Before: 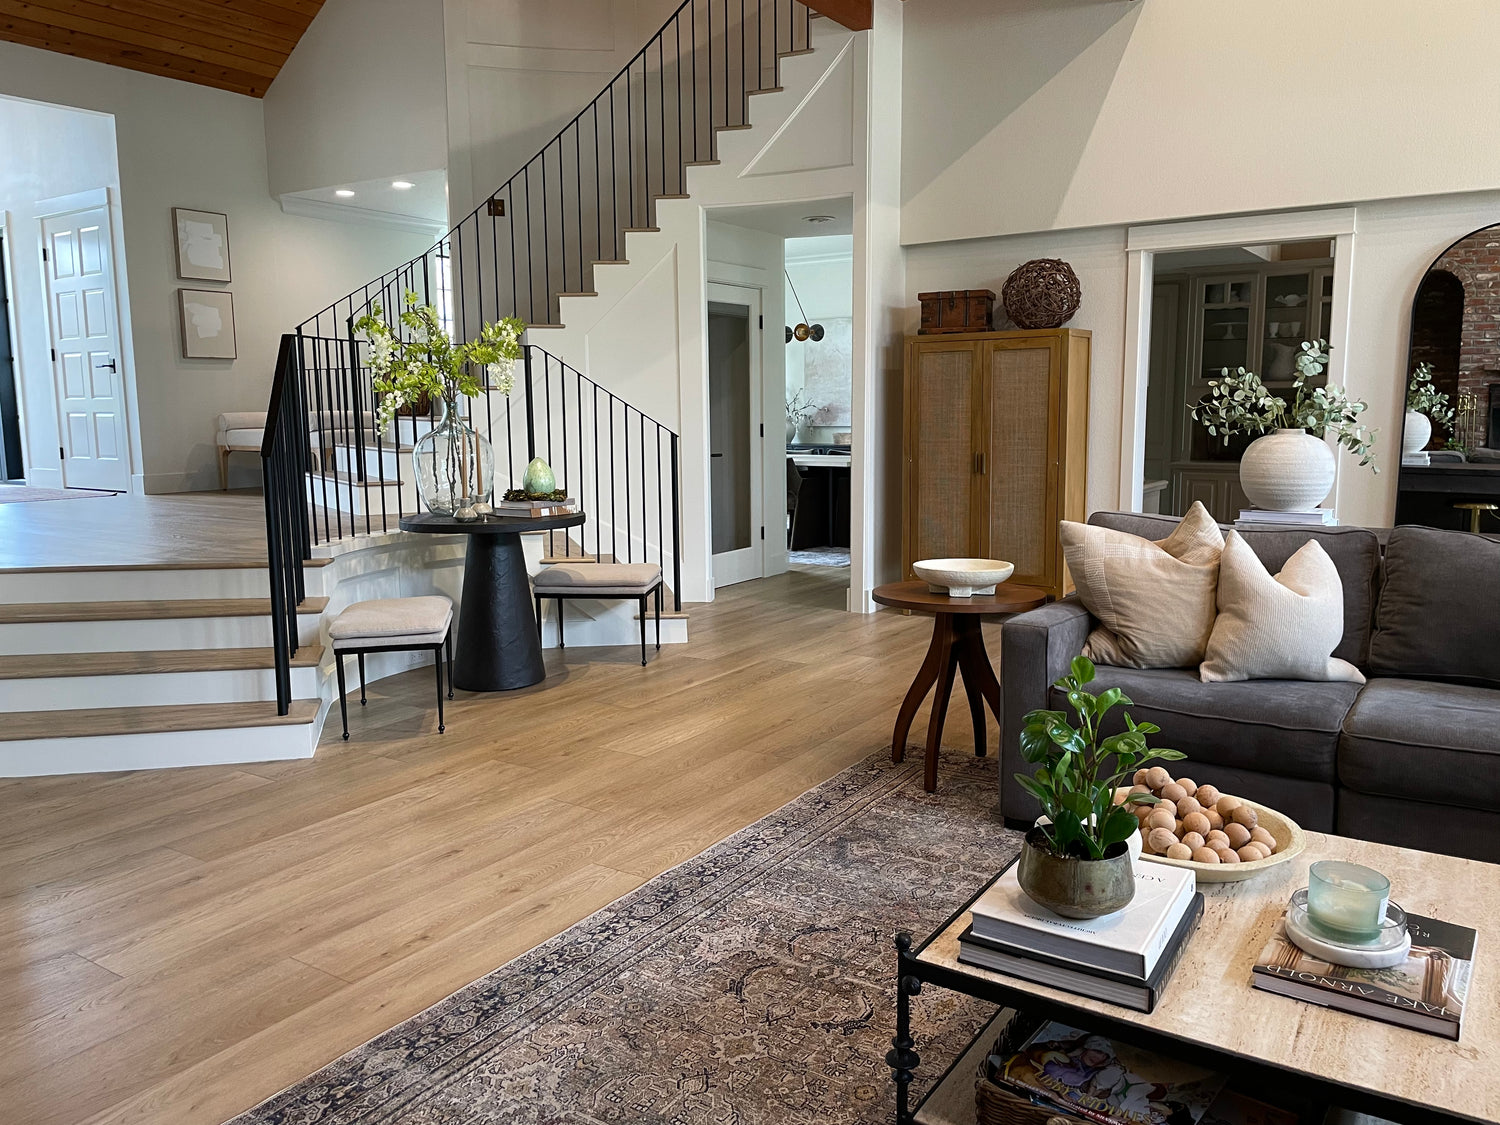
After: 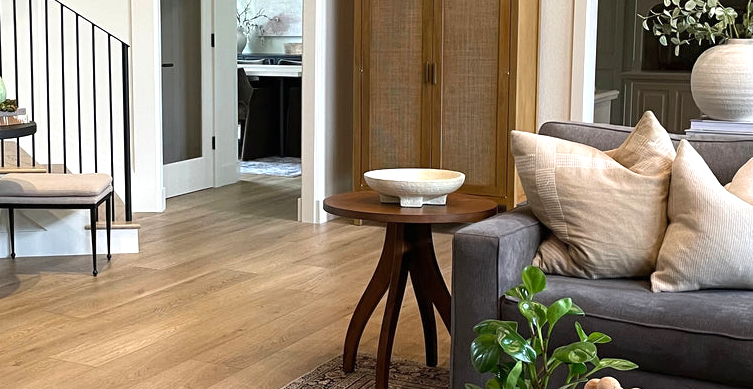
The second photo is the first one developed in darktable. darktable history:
exposure: black level correction 0, exposure 0.5 EV, compensate highlight preservation false
crop: left 36.607%, top 34.735%, right 13.146%, bottom 30.611%
